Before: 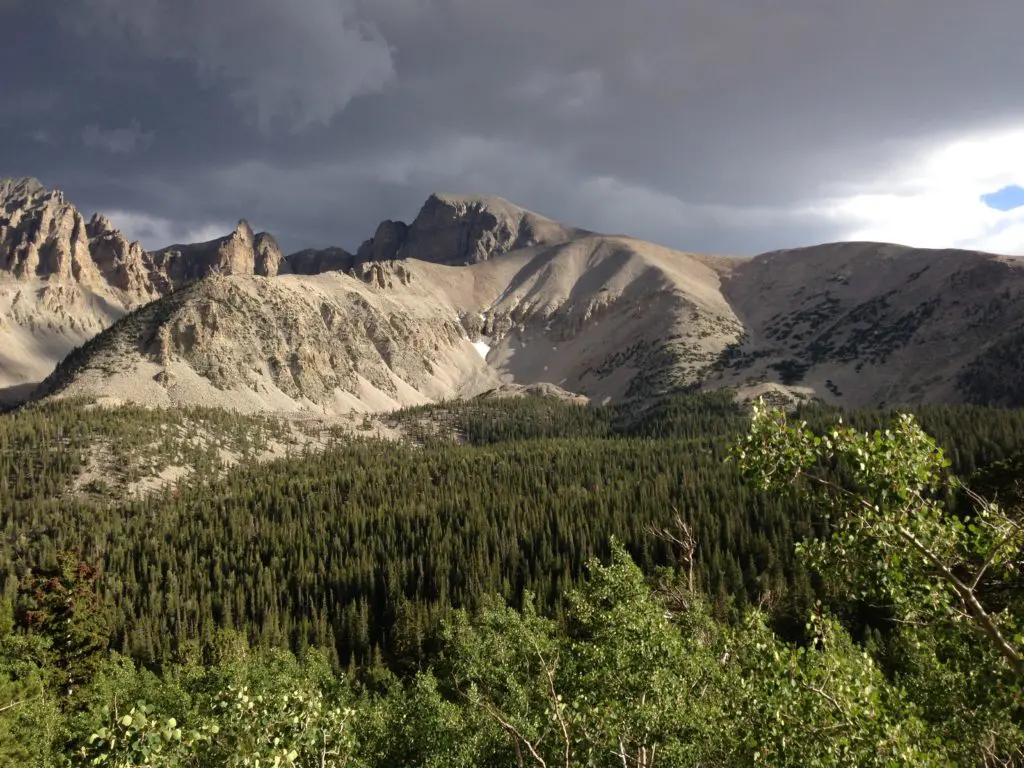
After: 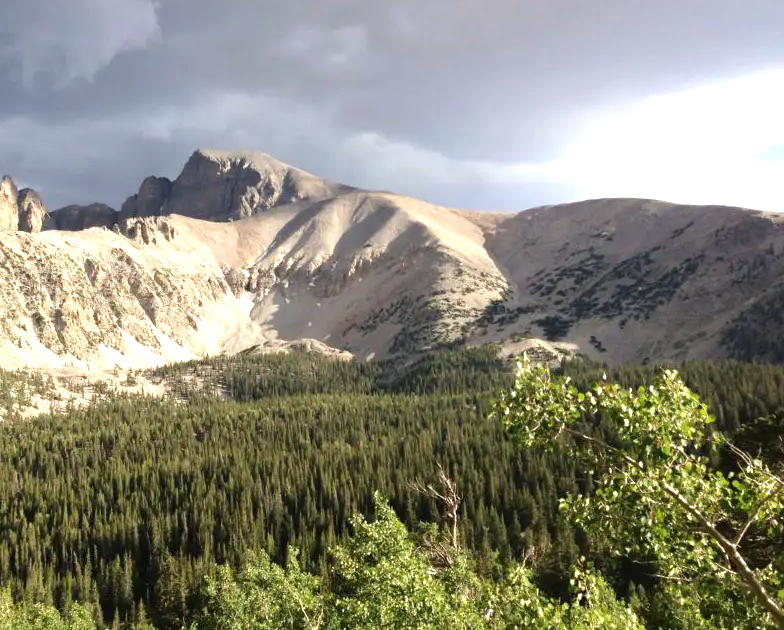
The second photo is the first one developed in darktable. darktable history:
exposure: exposure 1.137 EV, compensate highlight preservation false
crop: left 23.095%, top 5.827%, bottom 11.854%
